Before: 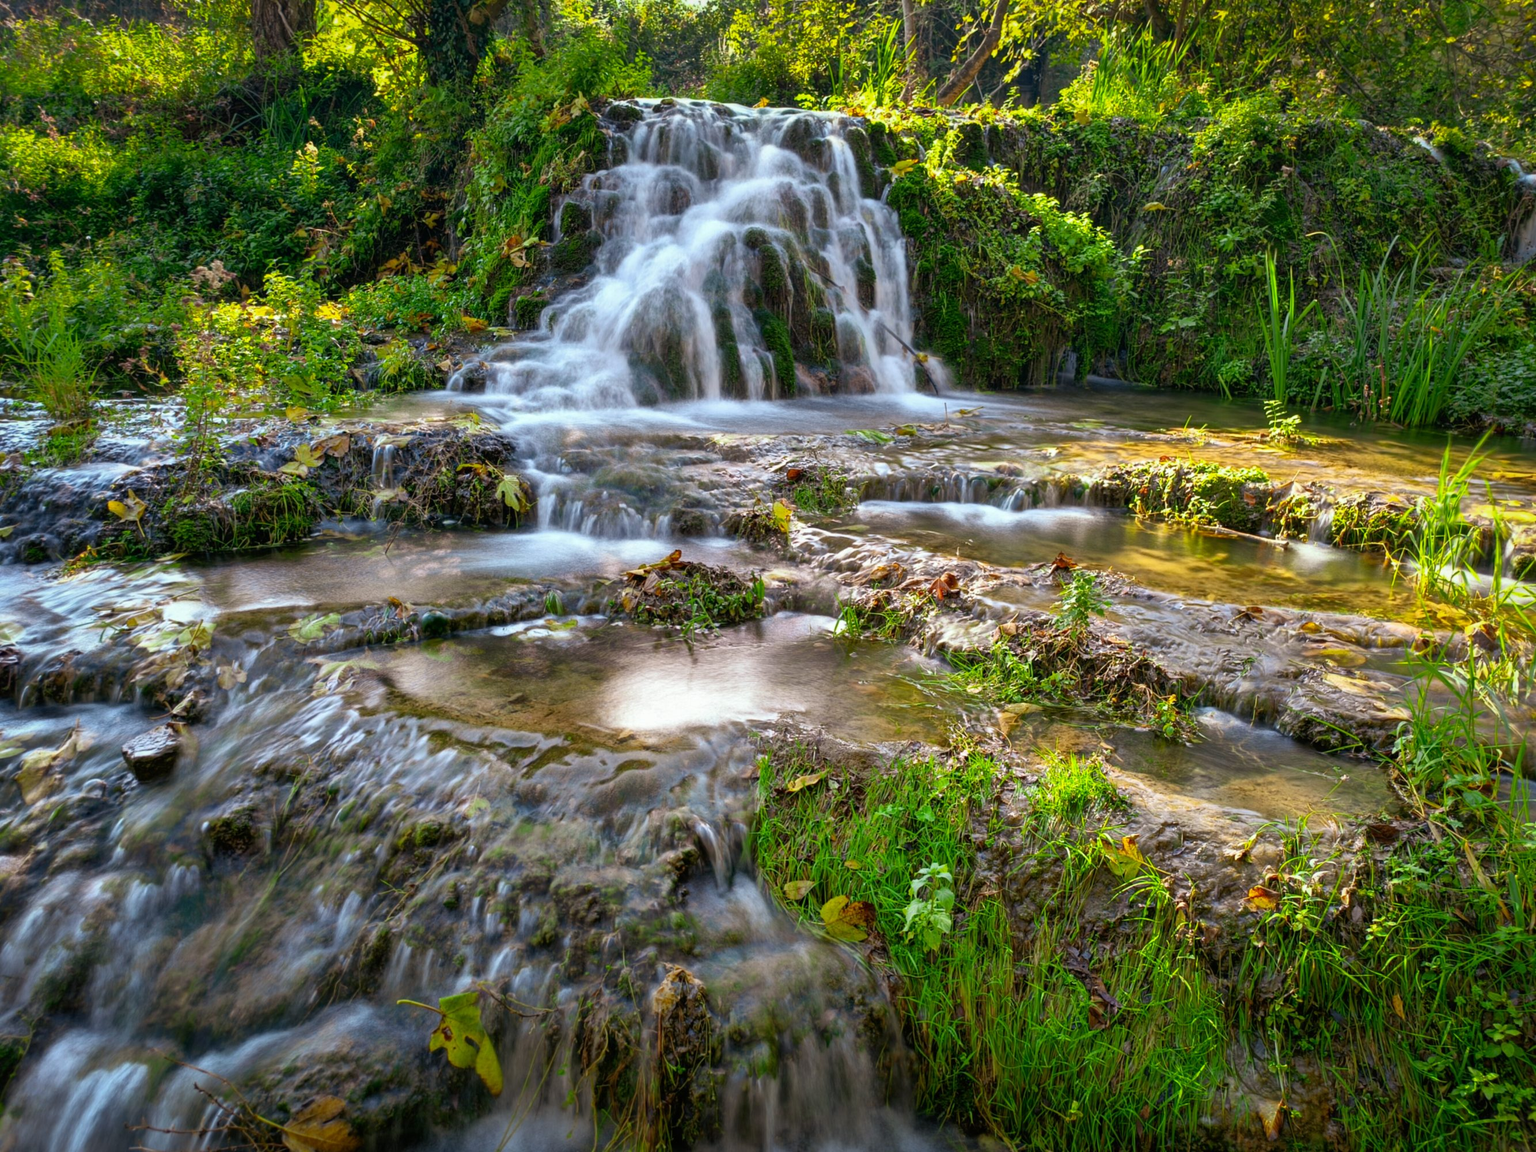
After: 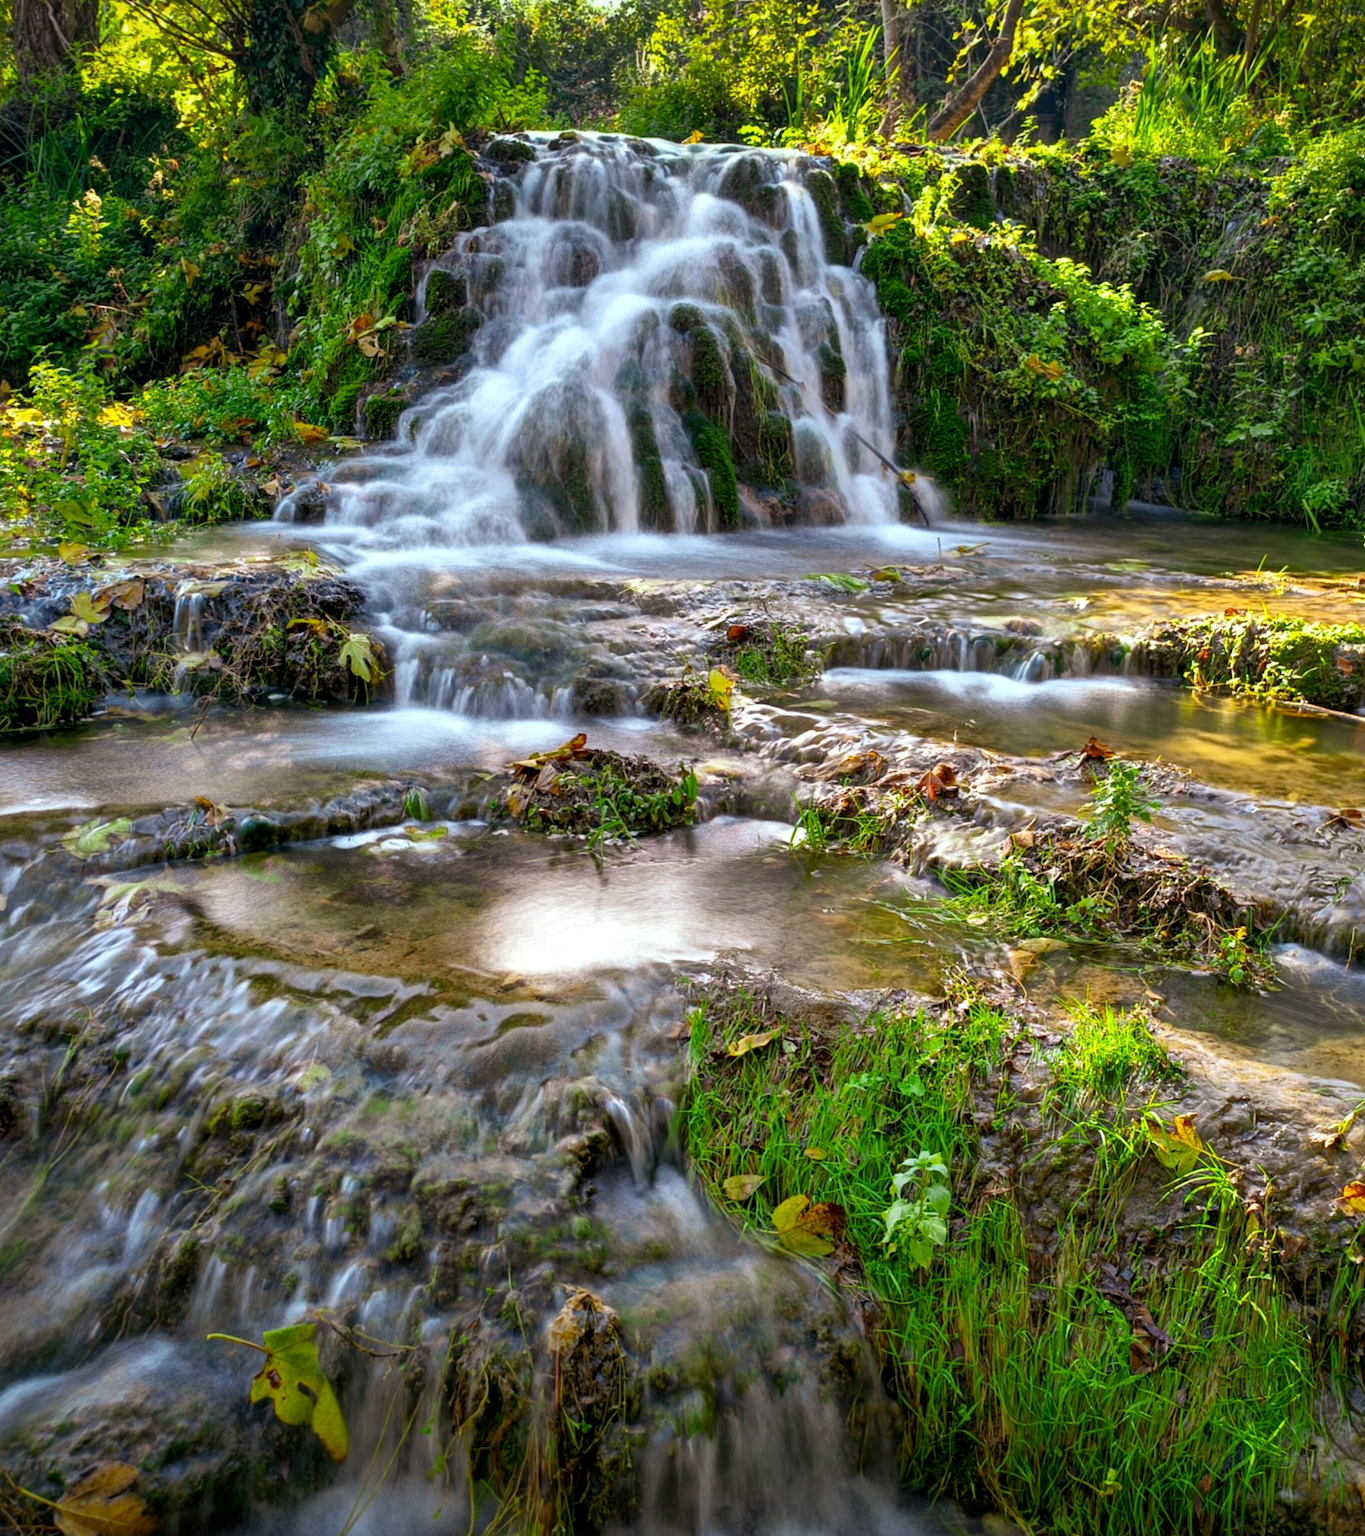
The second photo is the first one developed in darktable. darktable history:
crop and rotate: left 15.754%, right 17.579%
contrast equalizer: octaves 7, y [[0.6 ×6], [0.55 ×6], [0 ×6], [0 ×6], [0 ×6]], mix 0.15
